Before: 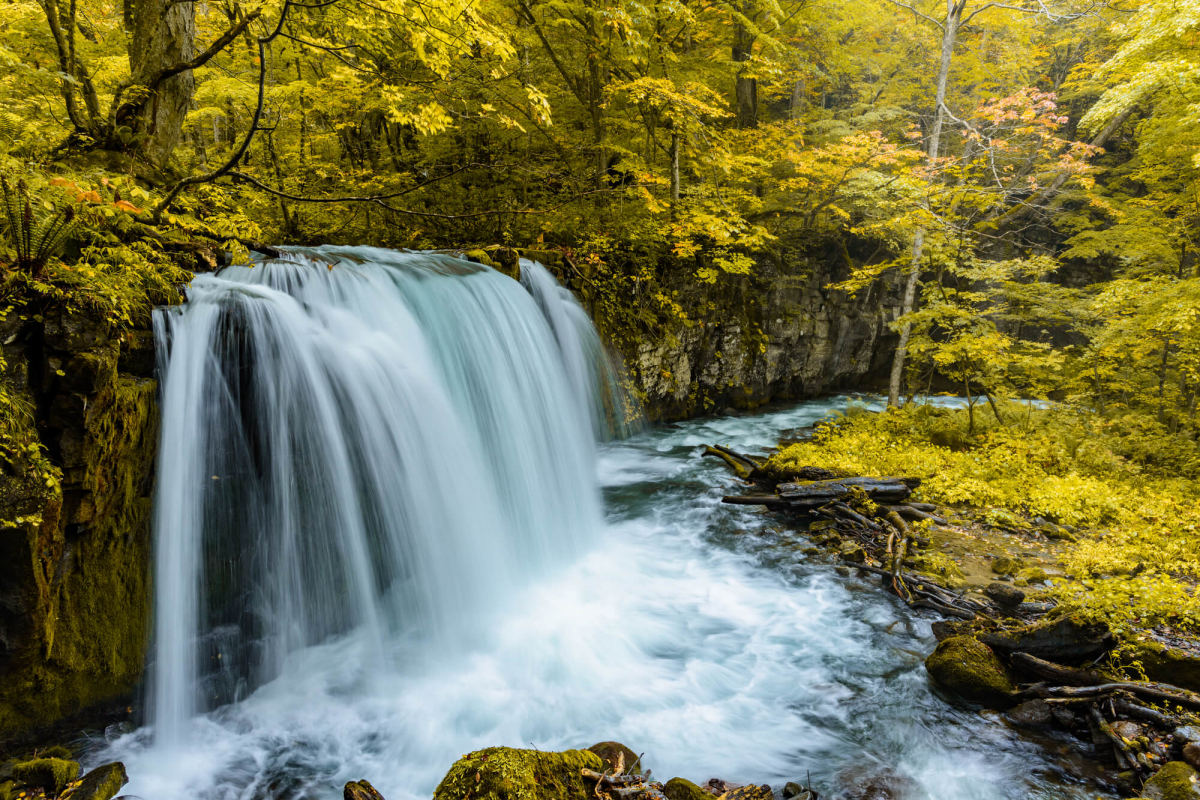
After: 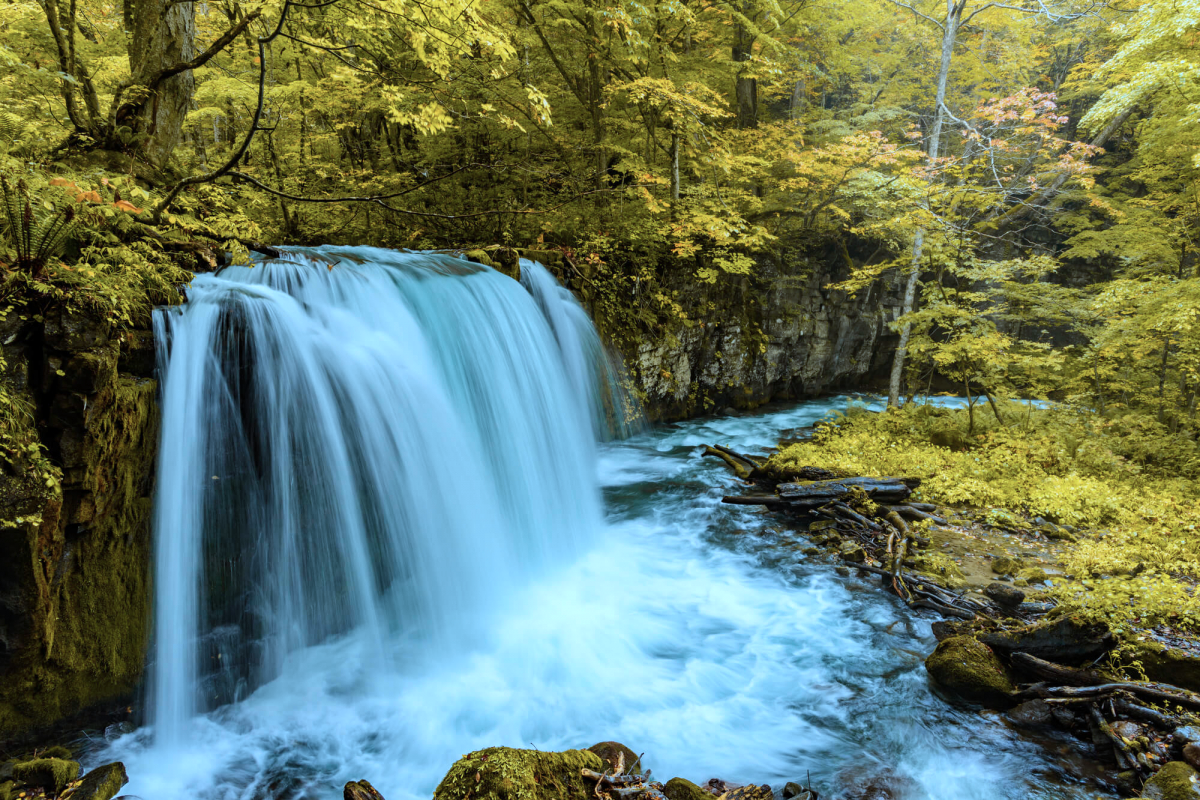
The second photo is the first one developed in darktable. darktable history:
color correction: highlights a* -9.35, highlights b* -23.15
white balance: emerald 1
